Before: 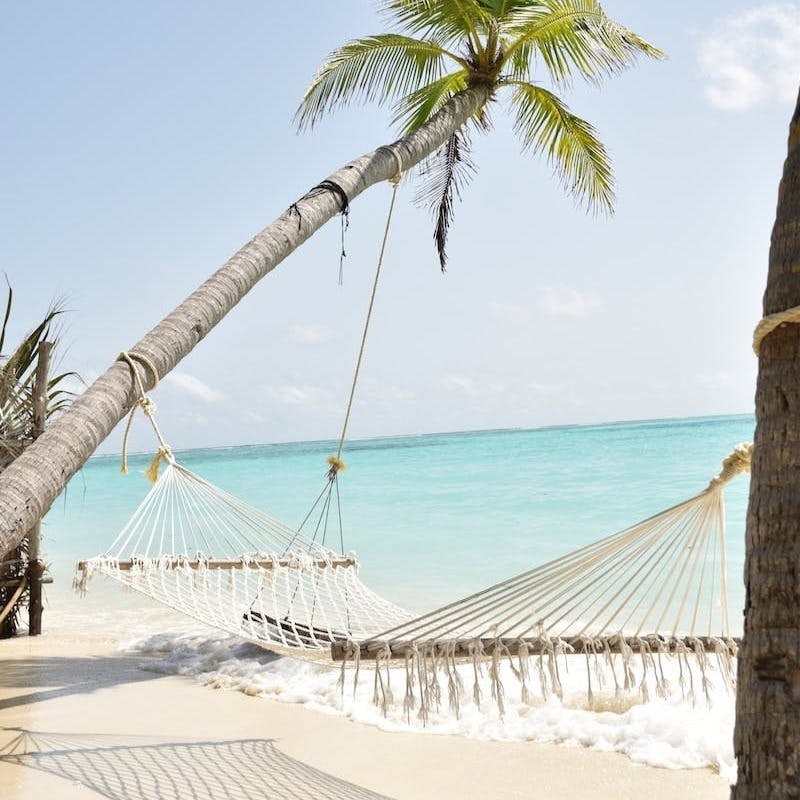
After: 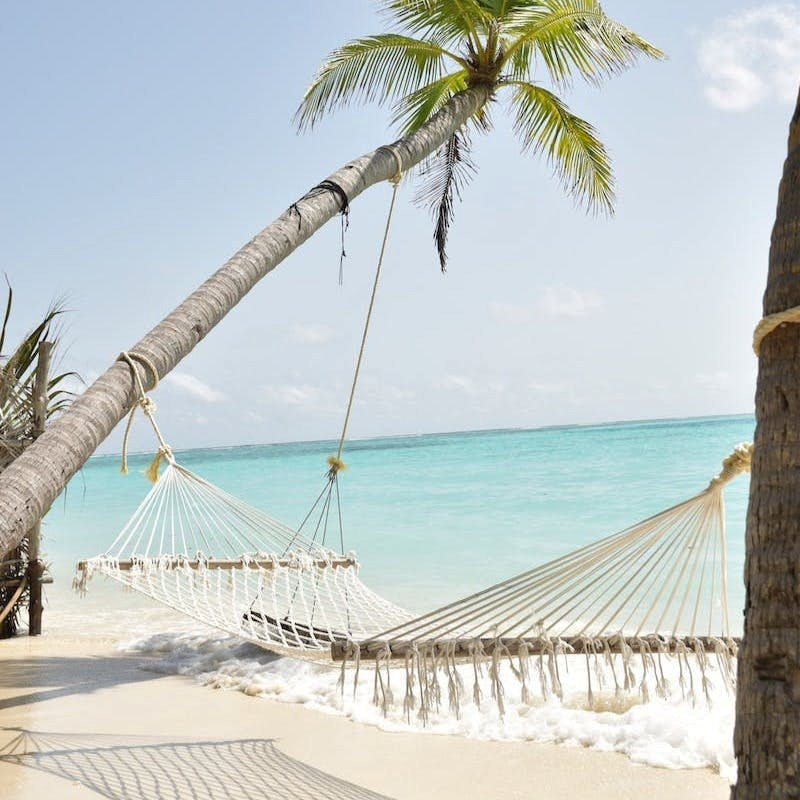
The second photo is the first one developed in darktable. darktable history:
shadows and highlights: shadows 25.25, highlights -26.5
